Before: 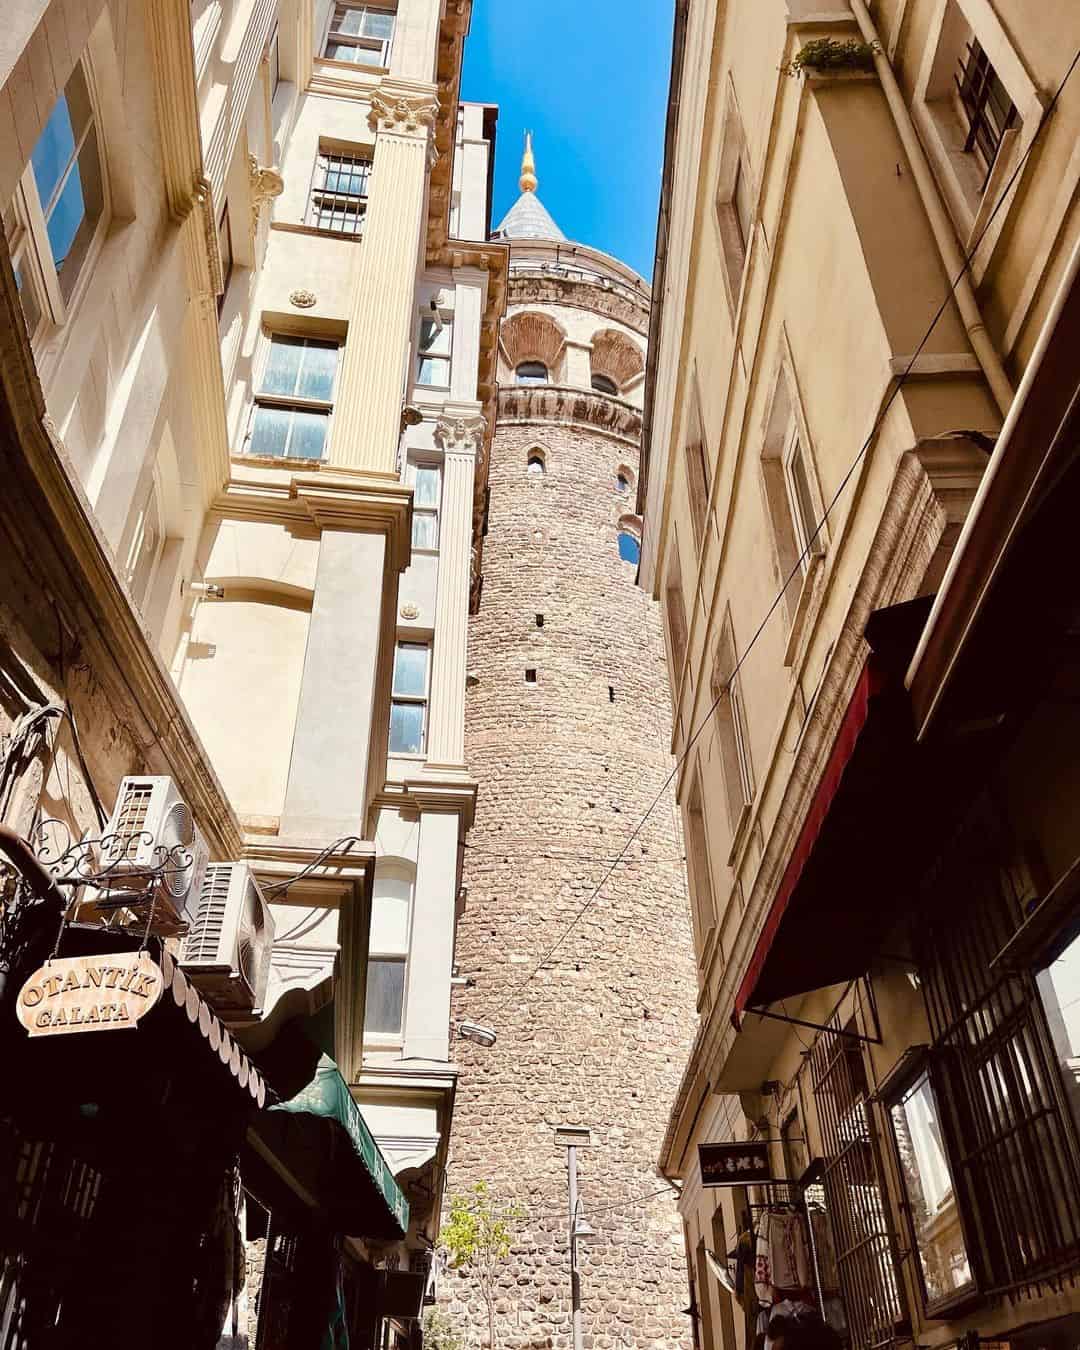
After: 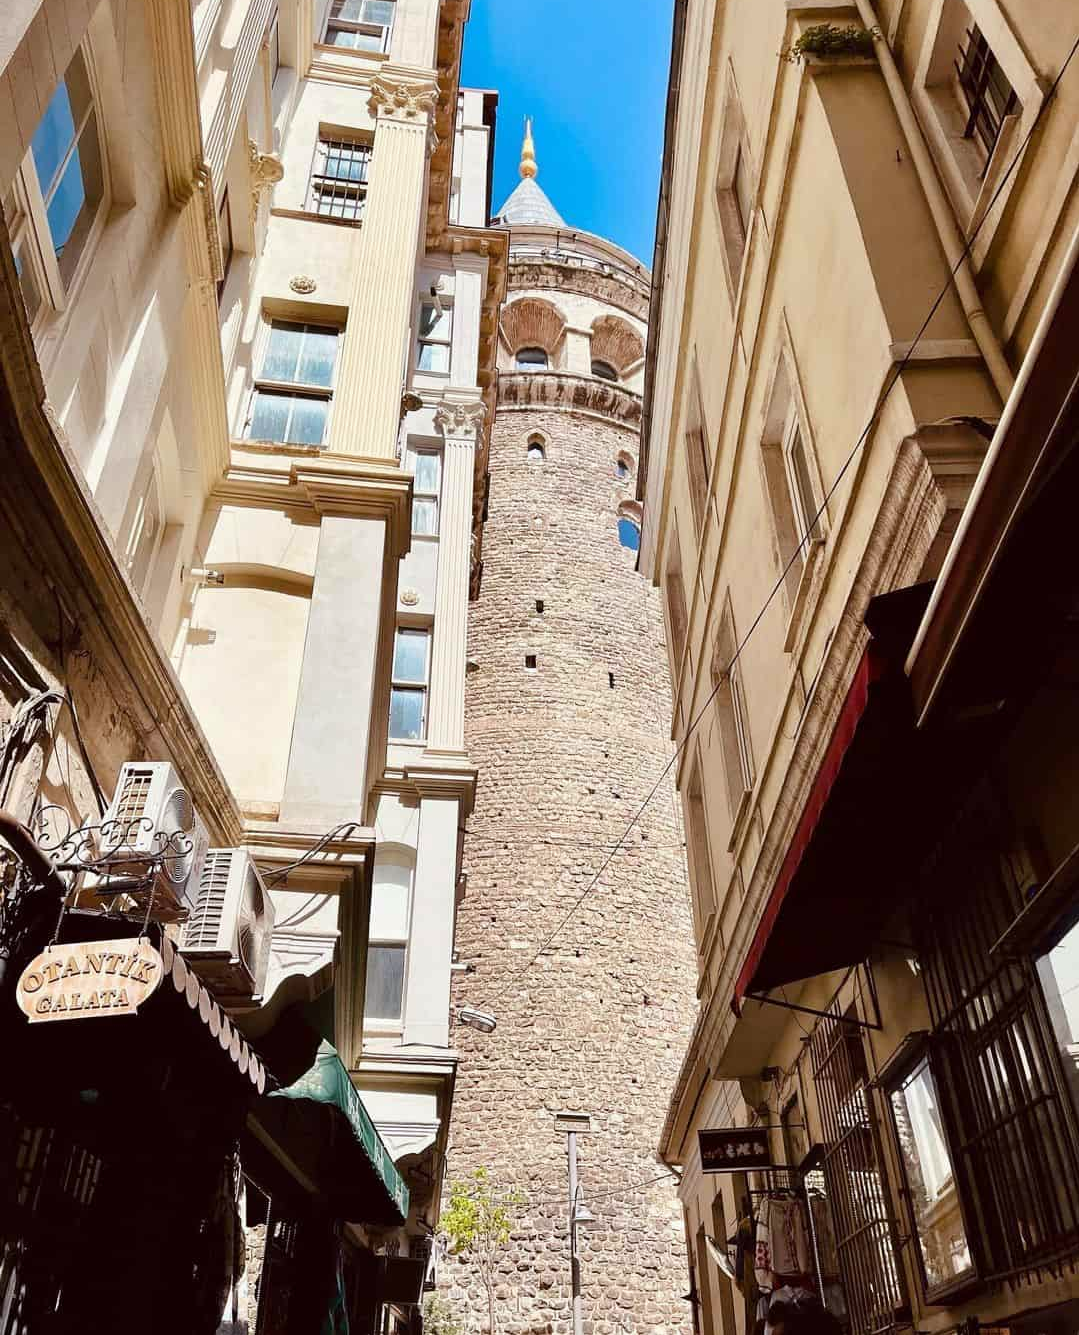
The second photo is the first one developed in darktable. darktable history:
crop: top 1.049%, right 0.001%
white balance: red 0.988, blue 1.017
